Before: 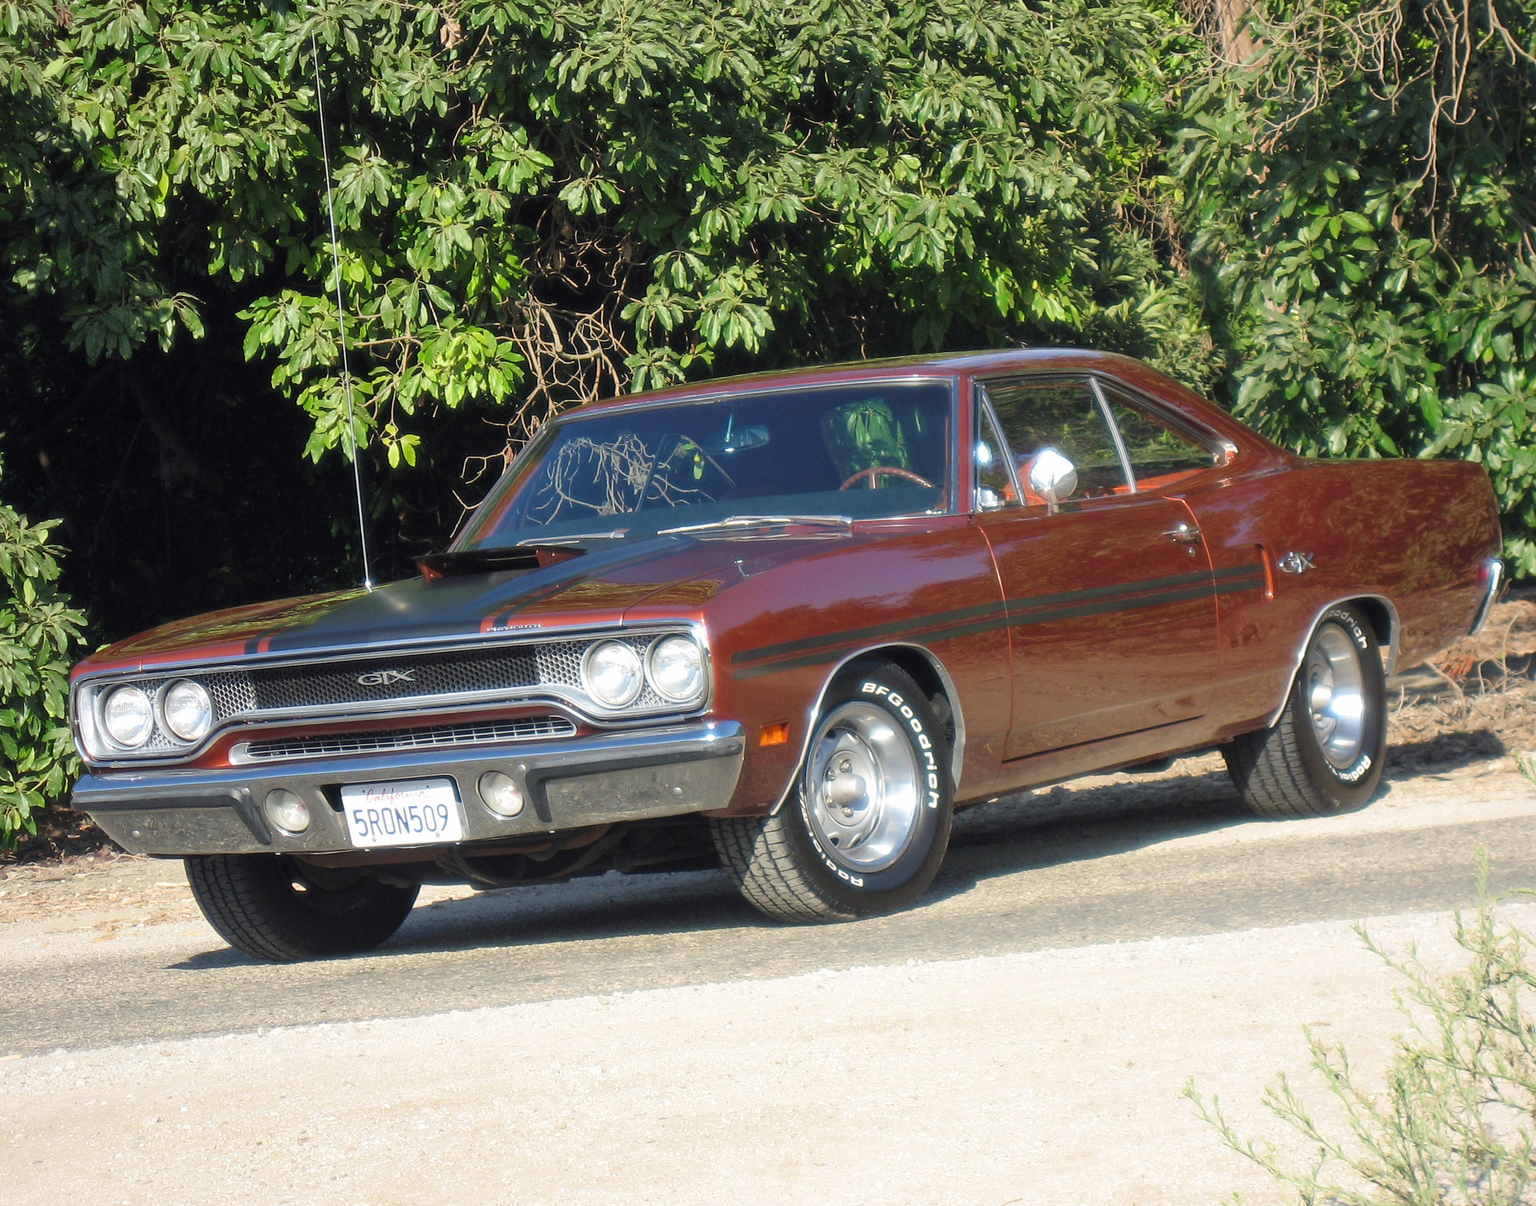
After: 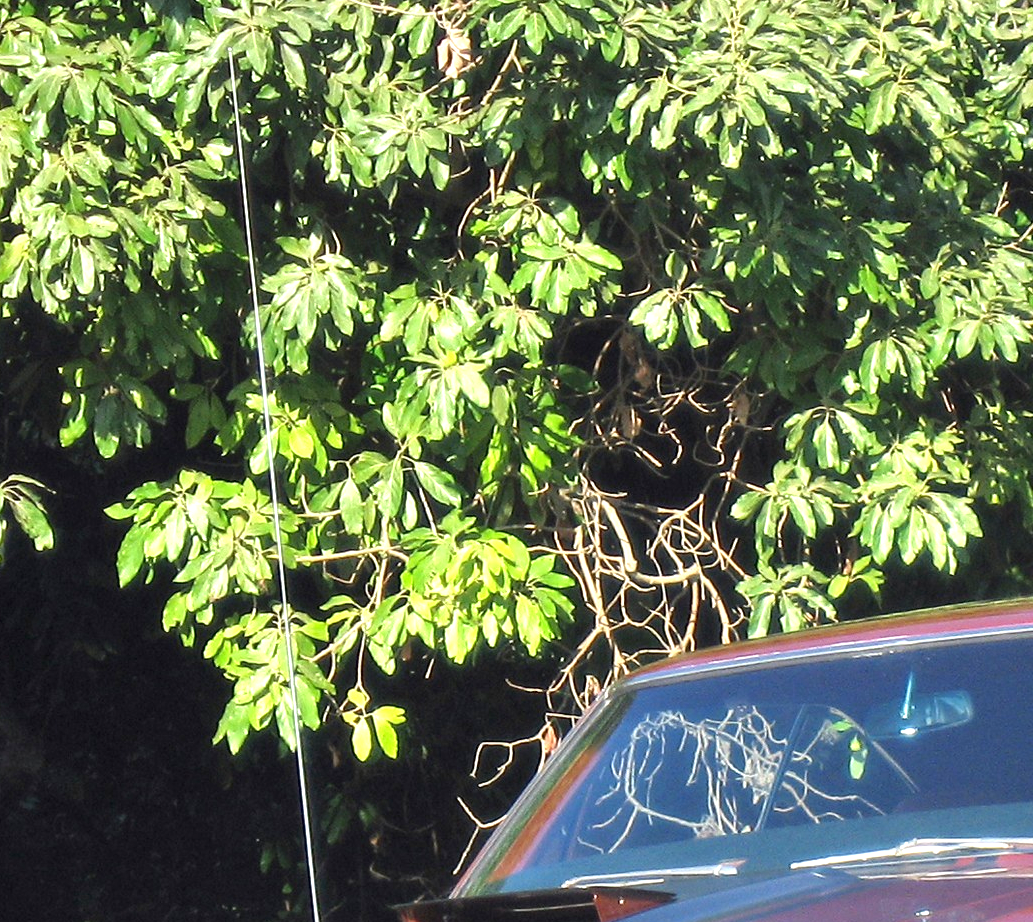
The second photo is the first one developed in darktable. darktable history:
exposure: exposure 1.159 EV, compensate exposure bias true, compensate highlight preservation false
crop and rotate: left 11.195%, top 0.091%, right 47.477%, bottom 52.917%
